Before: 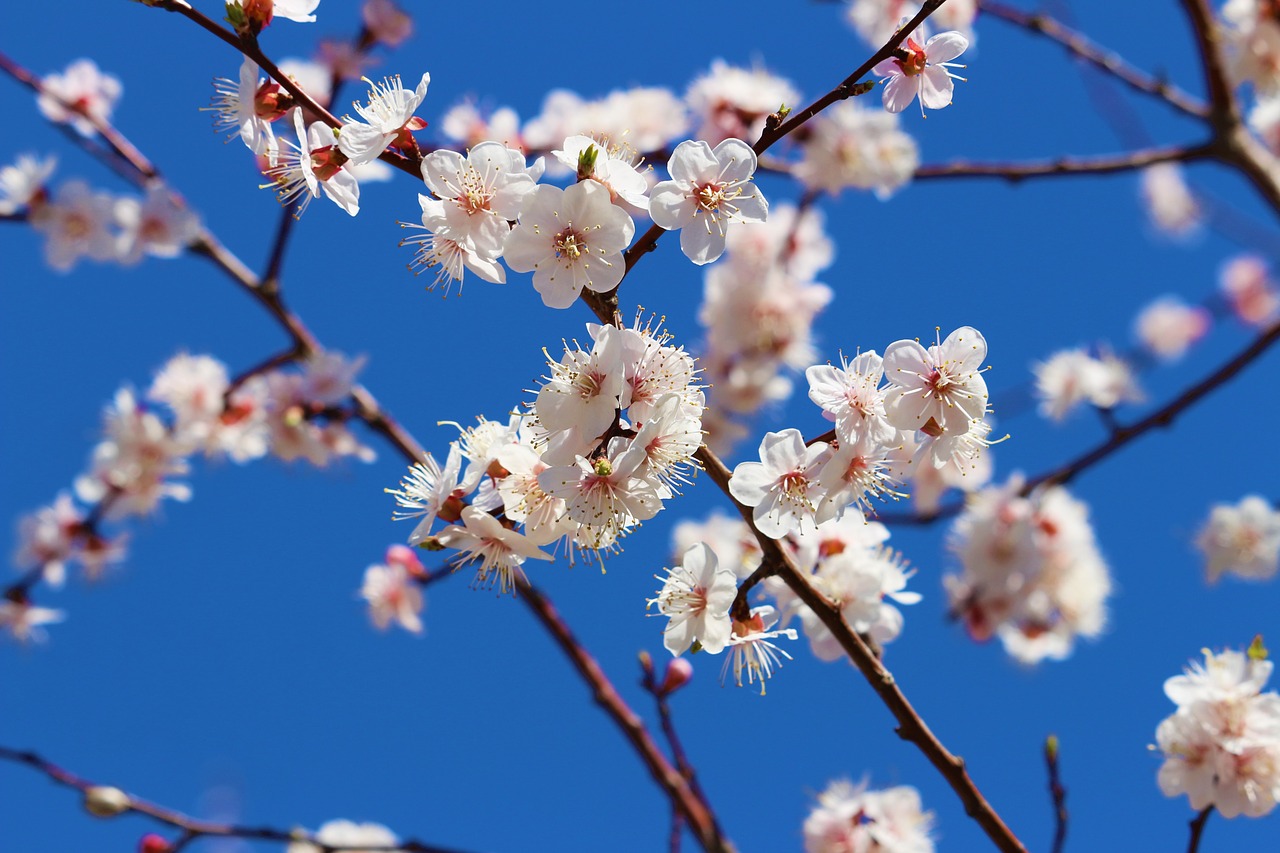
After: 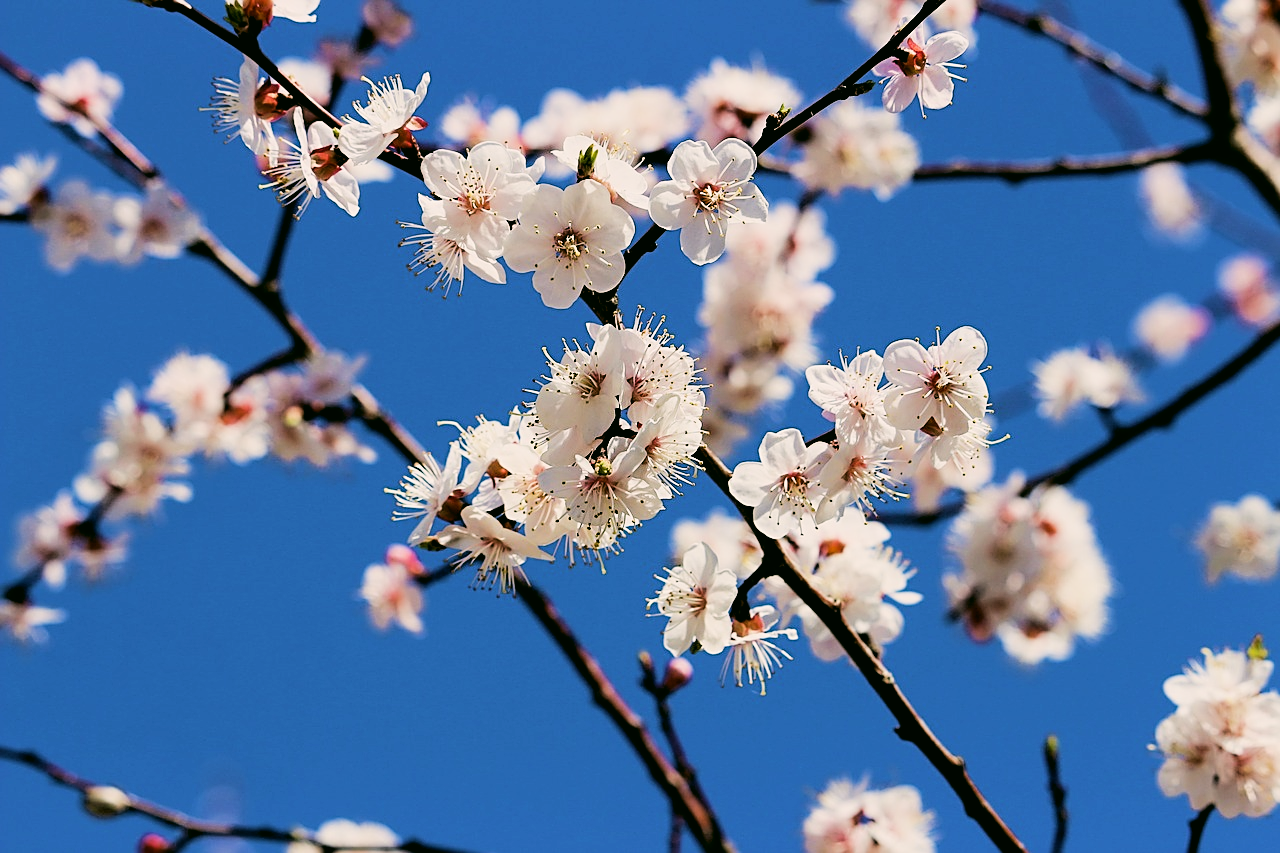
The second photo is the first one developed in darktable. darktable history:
filmic rgb: black relative exposure -5 EV, hardness 2.88, contrast 1.3, highlights saturation mix -30%
tone equalizer: -8 EV -0.417 EV, -7 EV -0.389 EV, -6 EV -0.333 EV, -5 EV -0.222 EV, -3 EV 0.222 EV, -2 EV 0.333 EV, -1 EV 0.389 EV, +0 EV 0.417 EV, edges refinement/feathering 500, mask exposure compensation -1.57 EV, preserve details no
sharpen: on, module defaults
color correction: highlights a* 4.02, highlights b* 4.98, shadows a* -7.55, shadows b* 4.98
